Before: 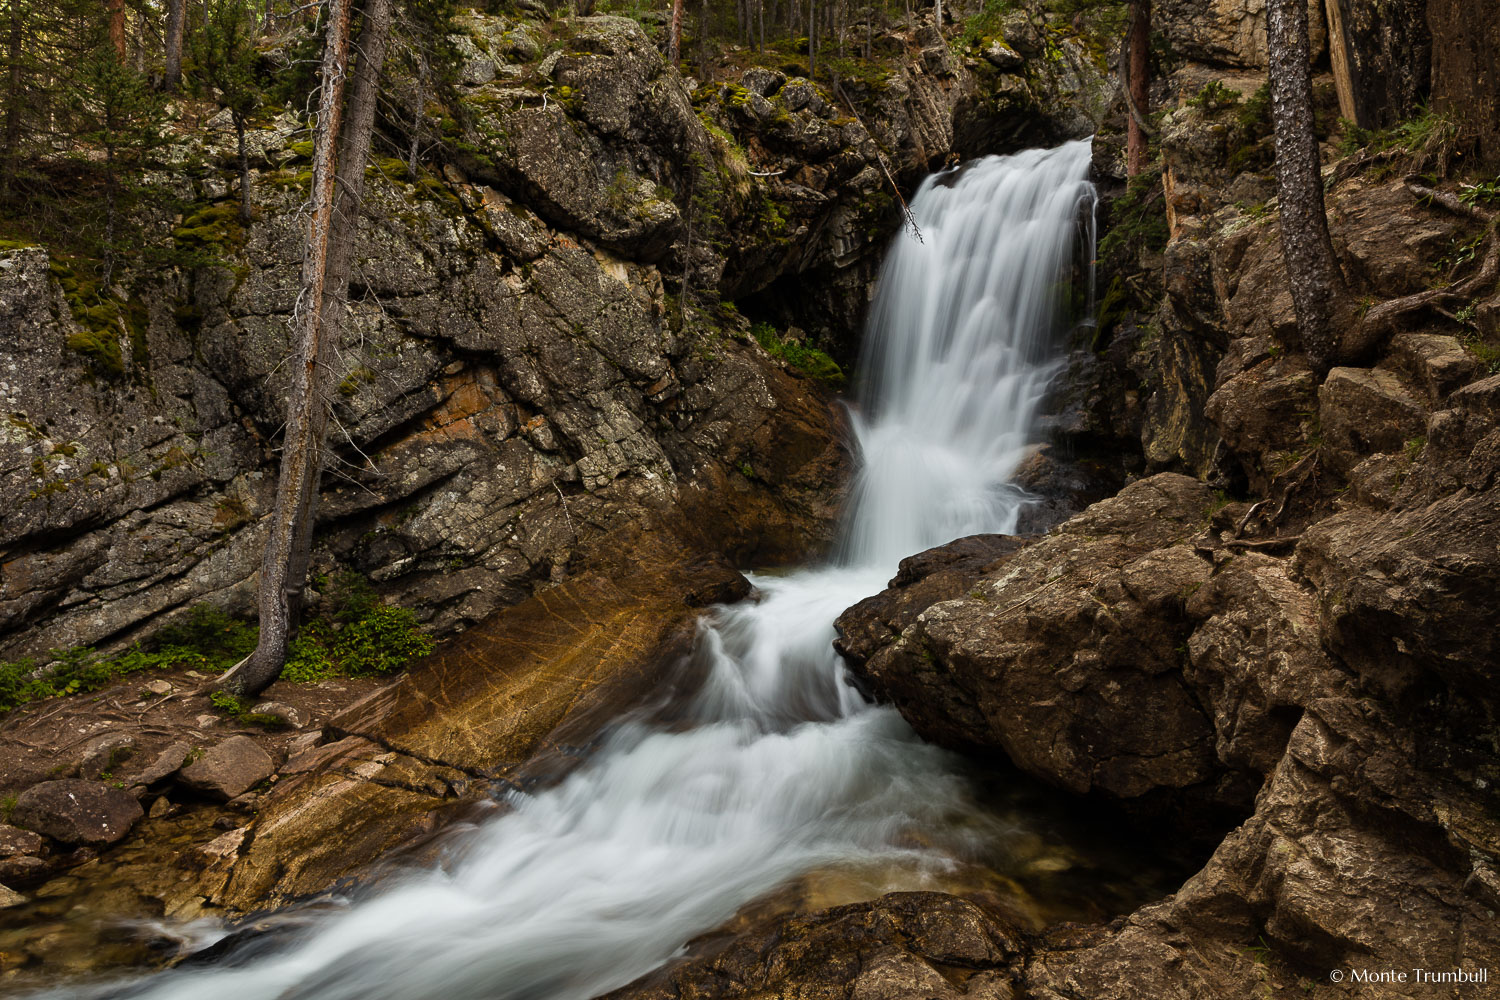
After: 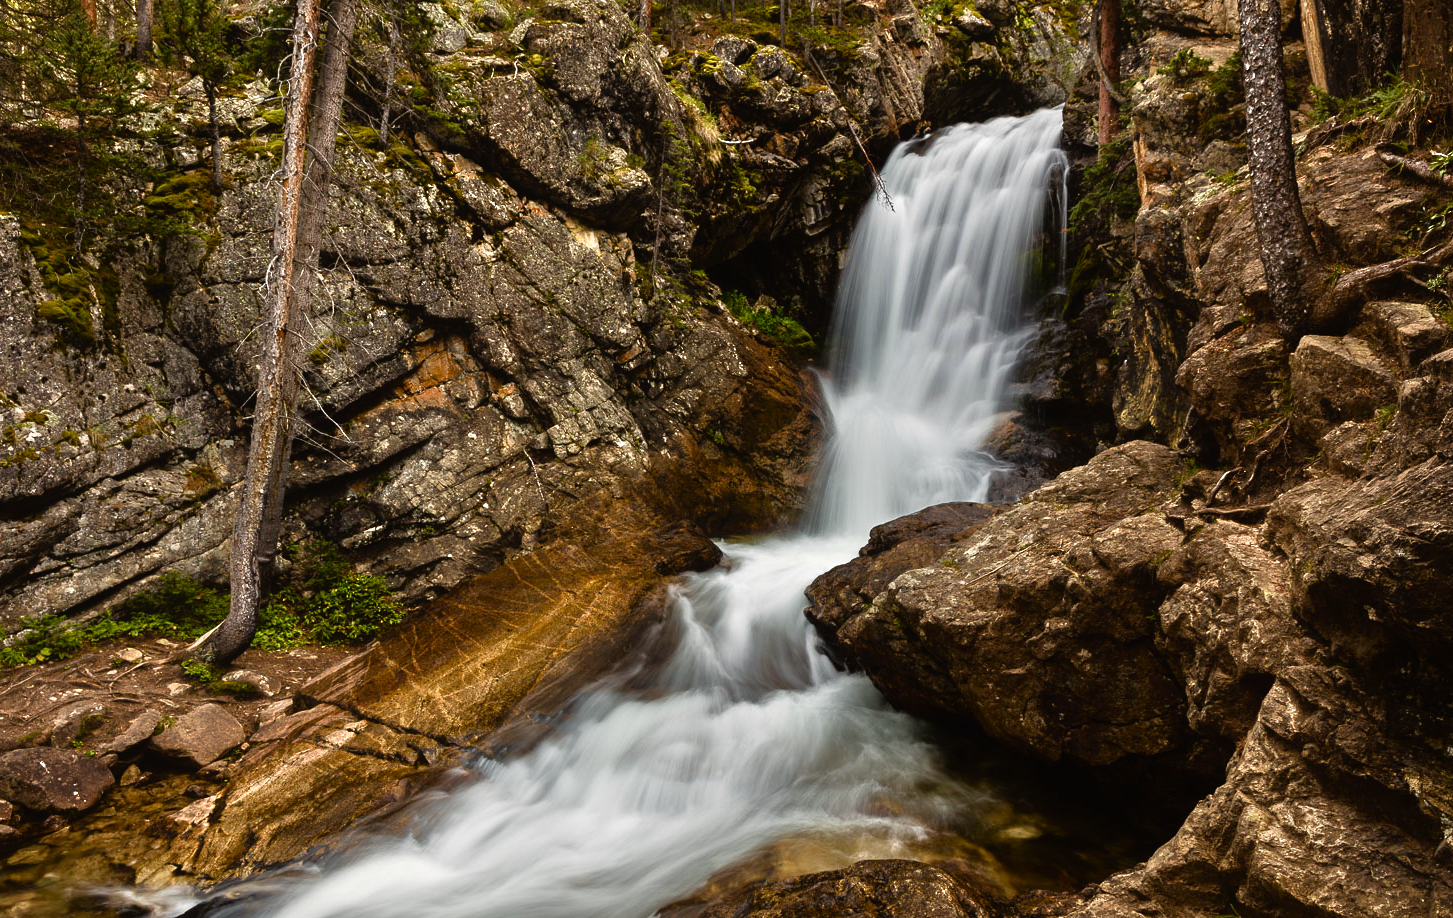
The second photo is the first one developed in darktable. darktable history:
crop: left 1.964%, top 3.251%, right 1.122%, bottom 4.933%
color balance rgb: shadows lift › chroma 1%, shadows lift › hue 28.8°, power › hue 60°, highlights gain › chroma 1%, highlights gain › hue 60°, global offset › luminance 0.25%, perceptual saturation grading › highlights -20%, perceptual saturation grading › shadows 20%, perceptual brilliance grading › highlights 5%, perceptual brilliance grading › shadows -10%, global vibrance 19.67%
contrast brightness saturation: brightness -0.09
tone equalizer: -7 EV 0.15 EV, -6 EV 0.6 EV, -5 EV 1.15 EV, -4 EV 1.33 EV, -3 EV 1.15 EV, -2 EV 0.6 EV, -1 EV 0.15 EV, mask exposure compensation -0.5 EV
contrast equalizer: octaves 7, y [[0.6 ×6], [0.55 ×6], [0 ×6], [0 ×6], [0 ×6]], mix -0.2
